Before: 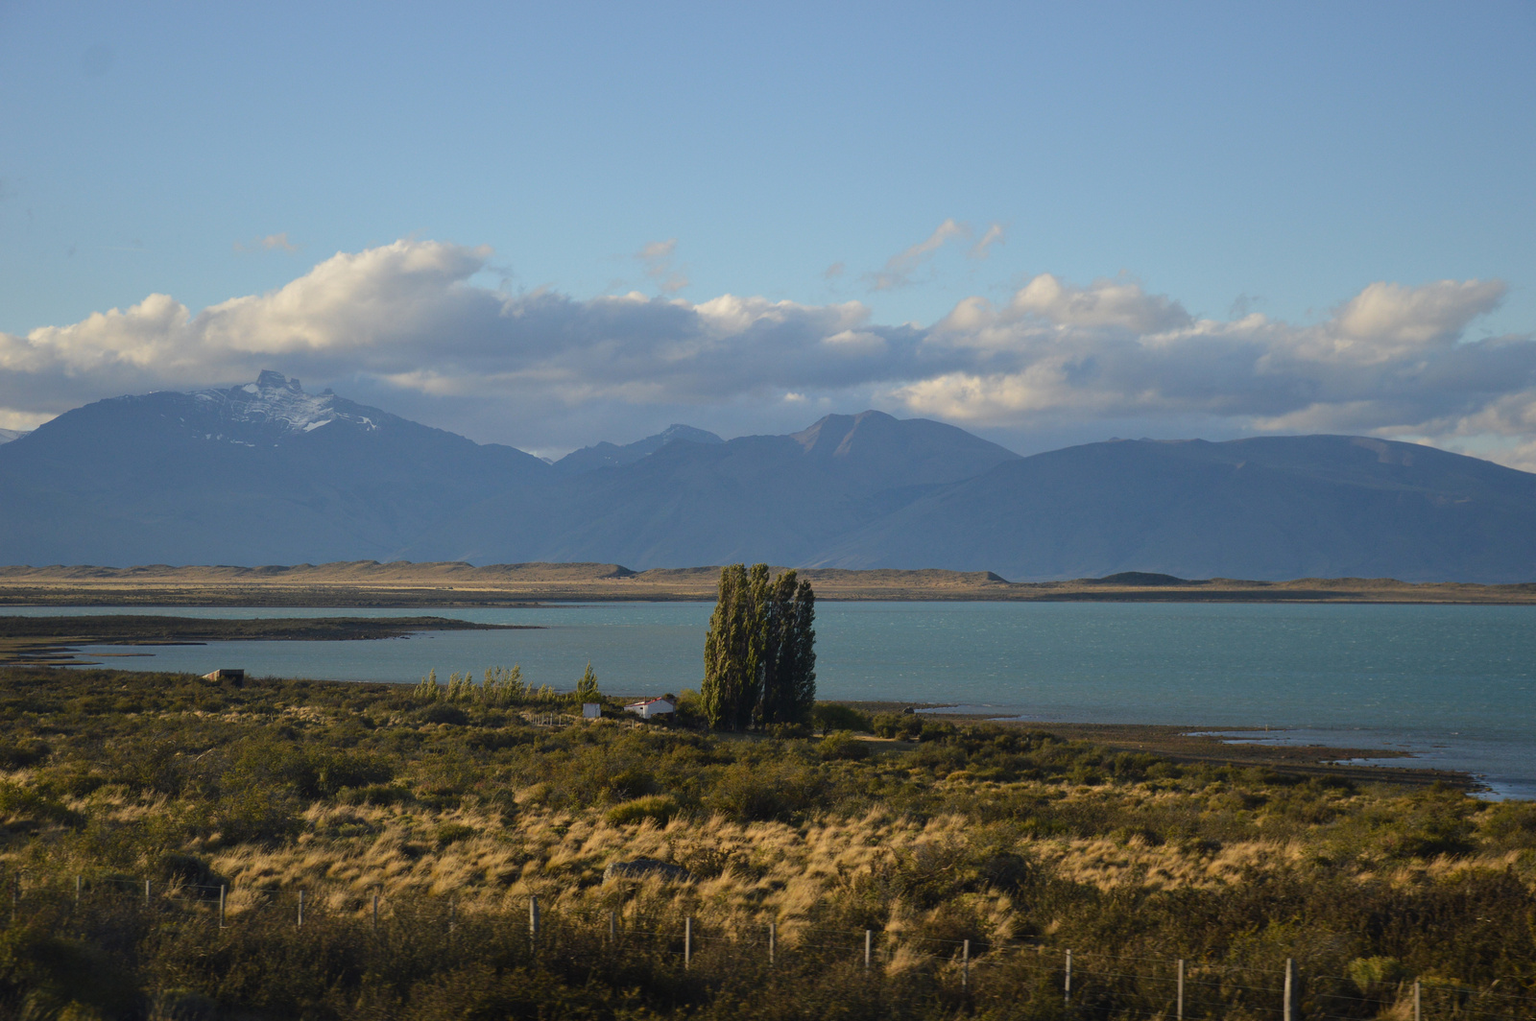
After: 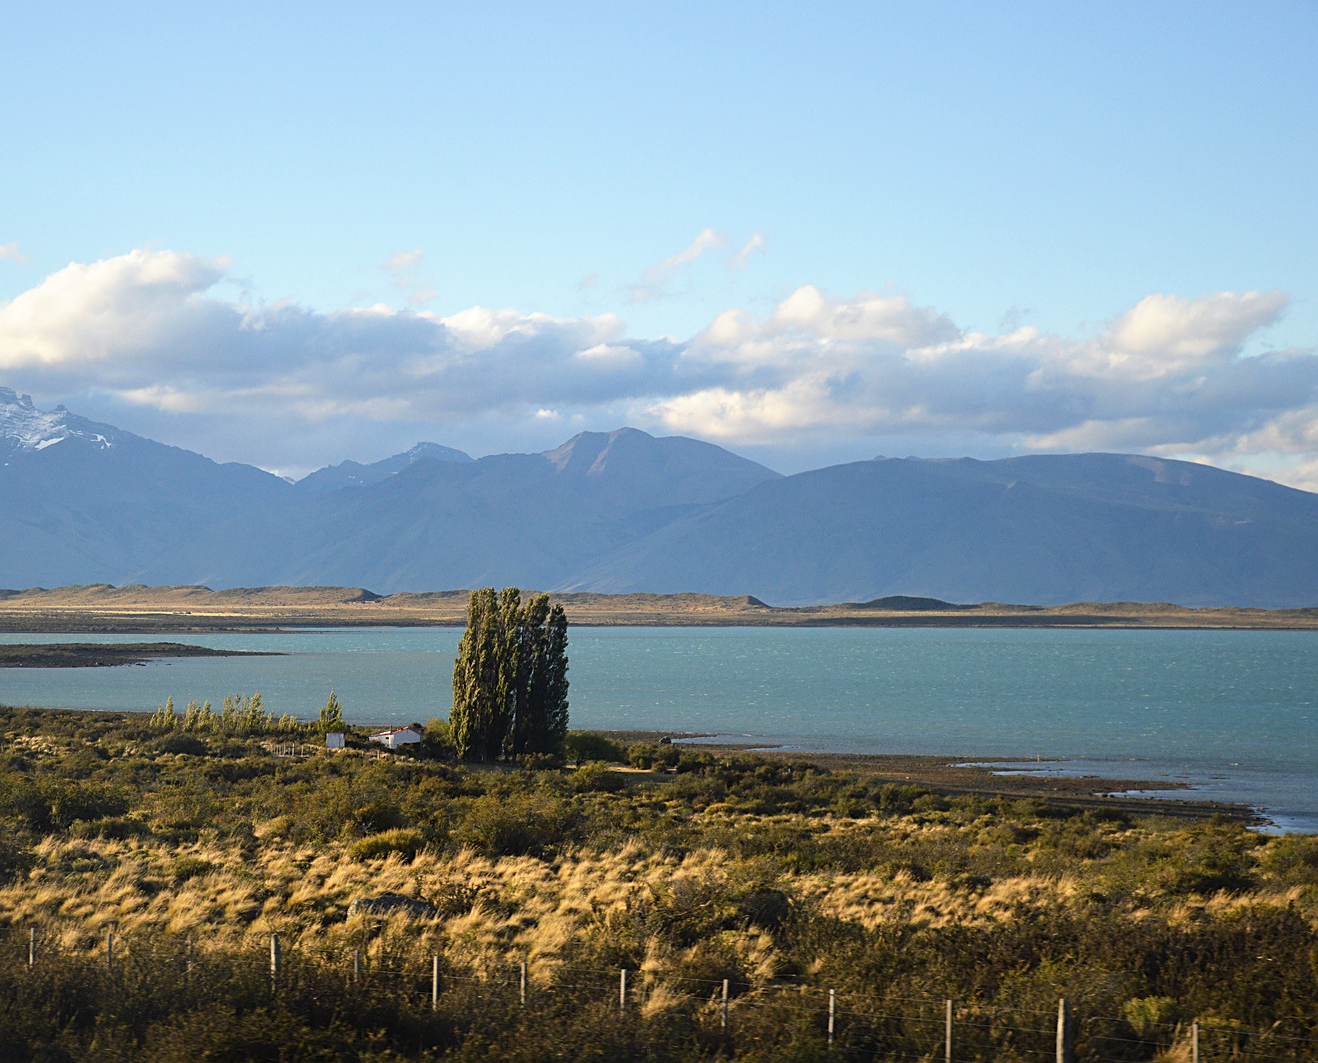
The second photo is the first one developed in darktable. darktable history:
base curve: curves: ch0 [(0, 0) (0.688, 0.865) (1, 1)], preserve colors none
tone equalizer: -8 EV -0.451 EV, -7 EV -0.427 EV, -6 EV -0.299 EV, -5 EV -0.244 EV, -3 EV 0.24 EV, -2 EV 0.344 EV, -1 EV 0.411 EV, +0 EV 0.399 EV
crop: left 17.587%, bottom 0.044%
sharpen: on, module defaults
